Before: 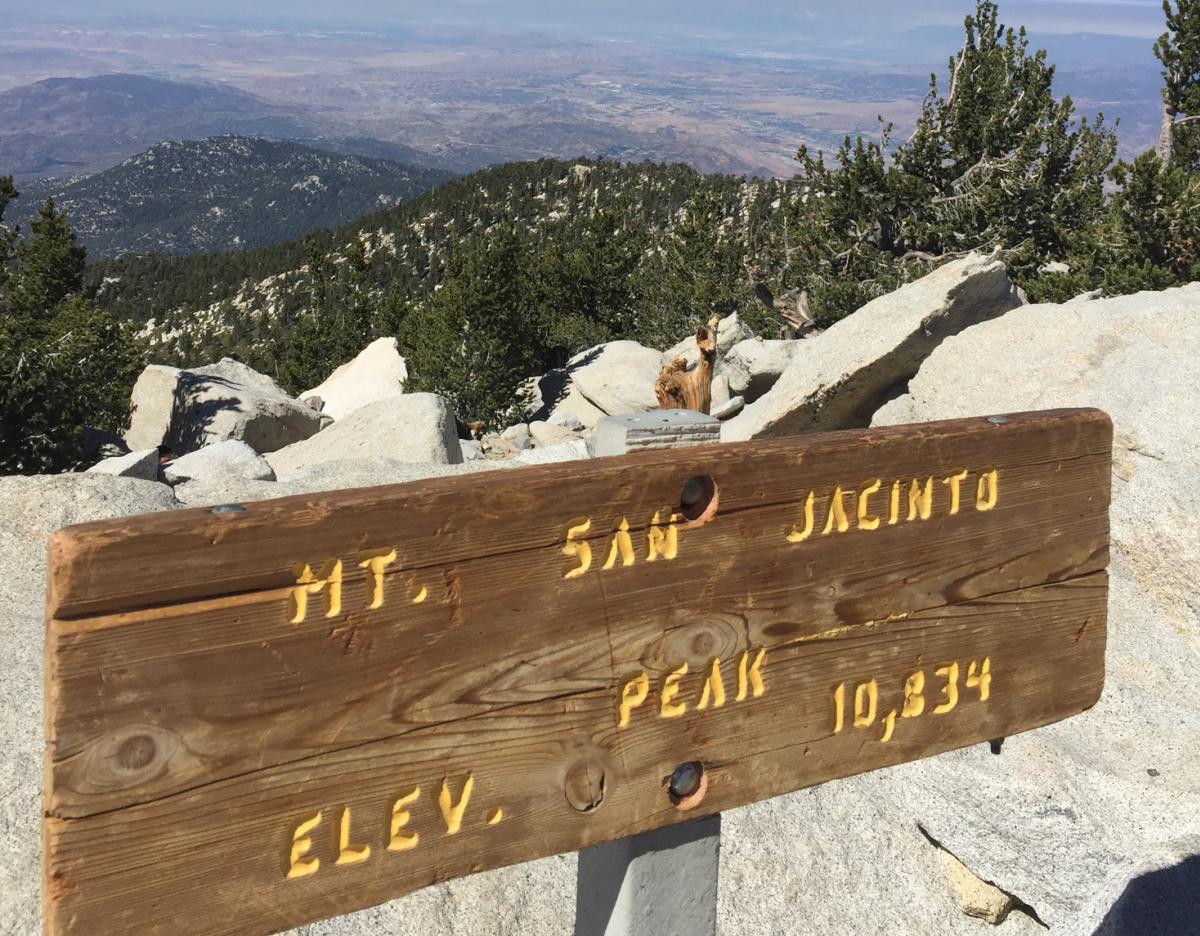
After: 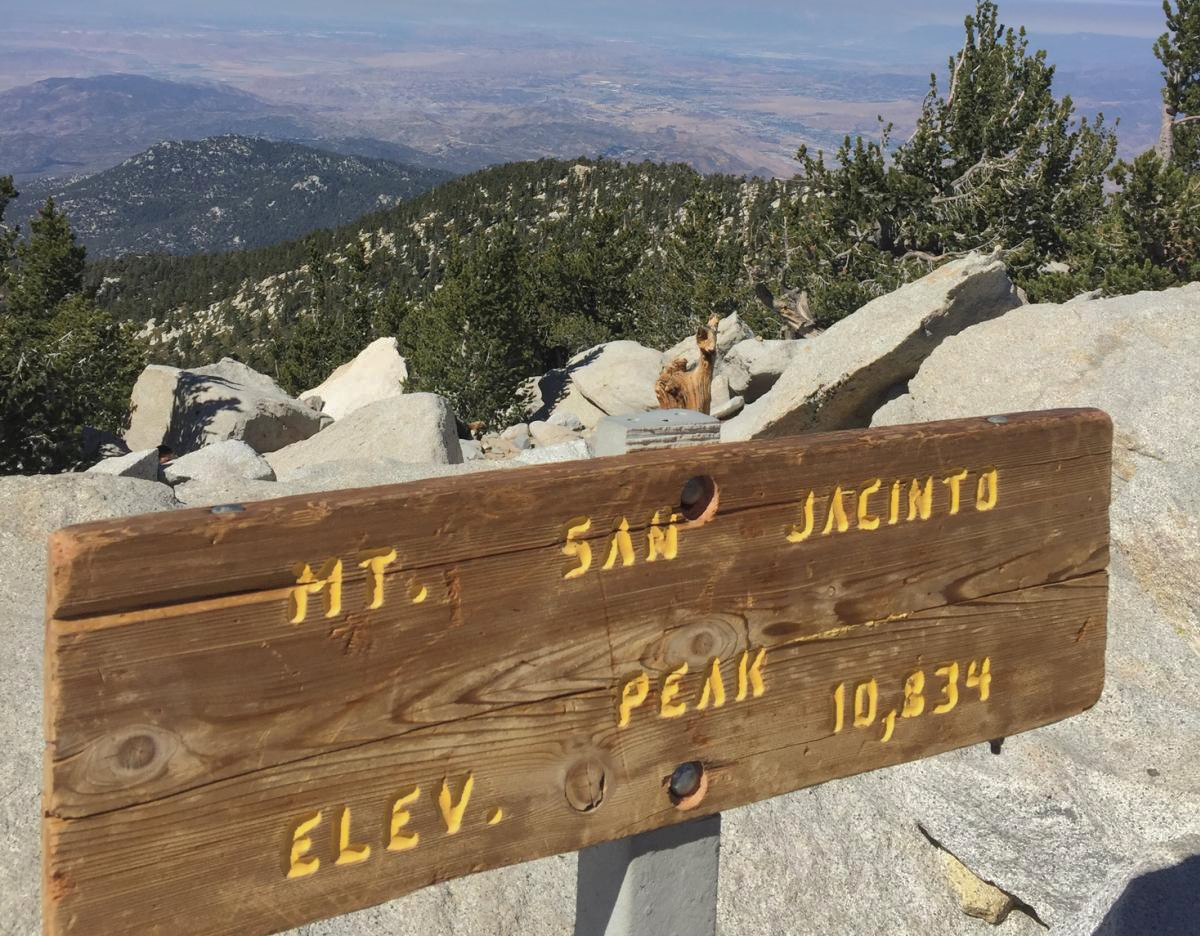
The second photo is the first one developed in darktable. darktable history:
shadows and highlights: shadows 40.04, highlights -60.08
